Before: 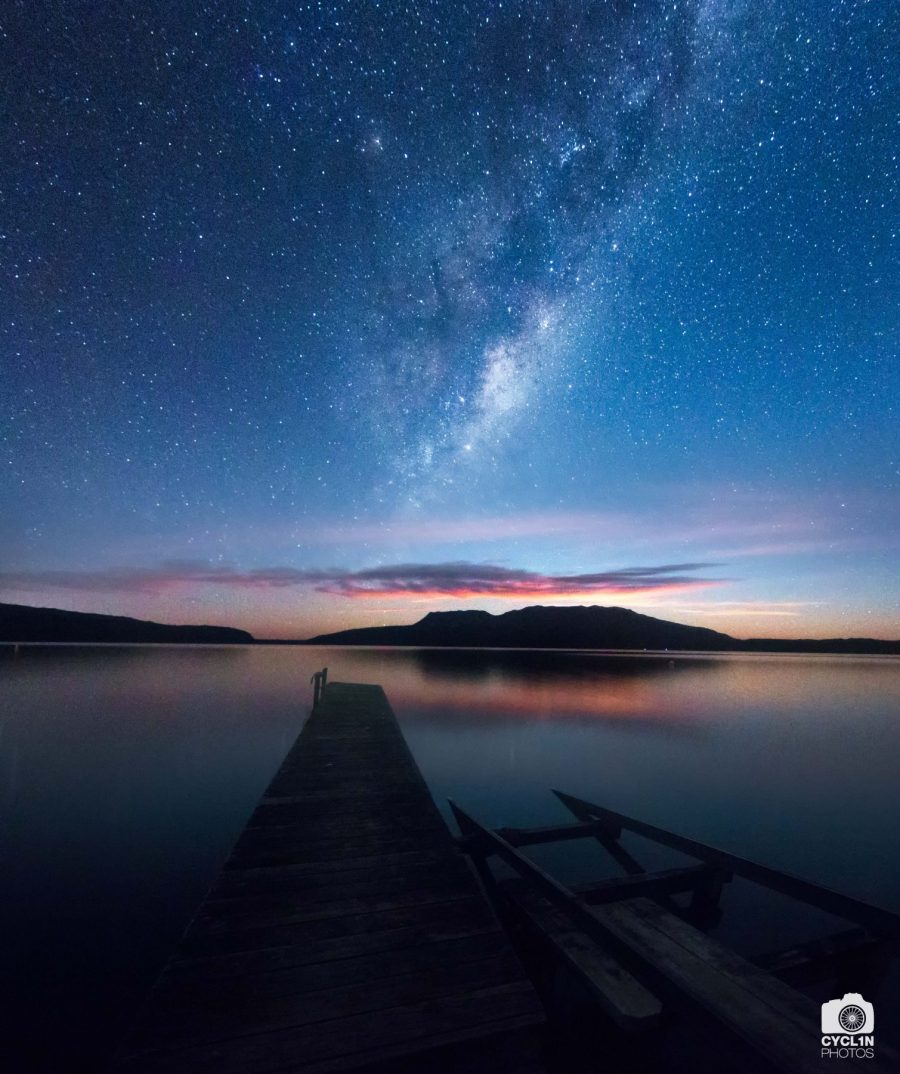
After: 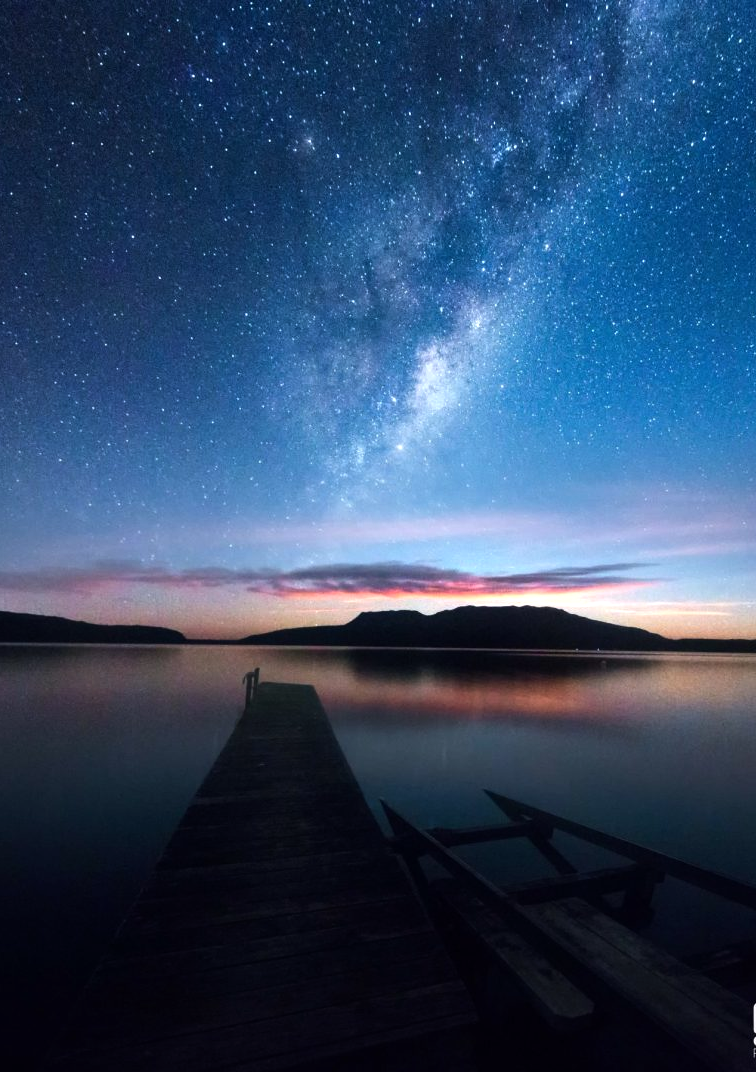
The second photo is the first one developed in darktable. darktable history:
crop: left 7.598%, right 7.873%
tone equalizer: -8 EV -0.417 EV, -7 EV -0.389 EV, -6 EV -0.333 EV, -5 EV -0.222 EV, -3 EV 0.222 EV, -2 EV 0.333 EV, -1 EV 0.389 EV, +0 EV 0.417 EV, edges refinement/feathering 500, mask exposure compensation -1.57 EV, preserve details no
